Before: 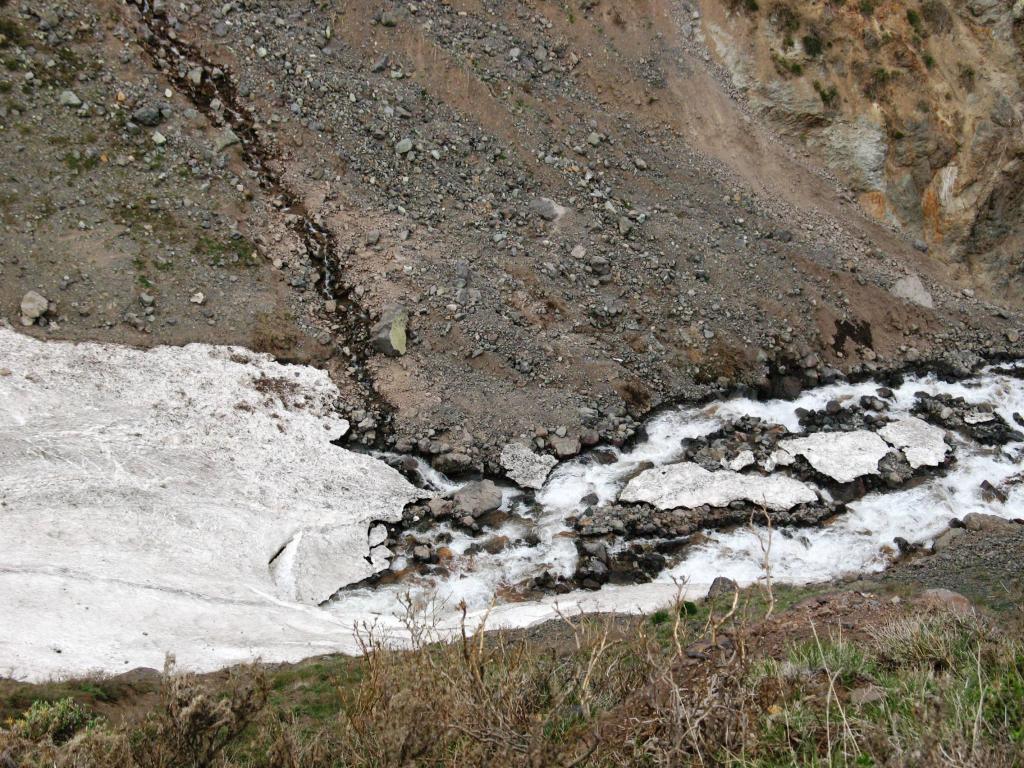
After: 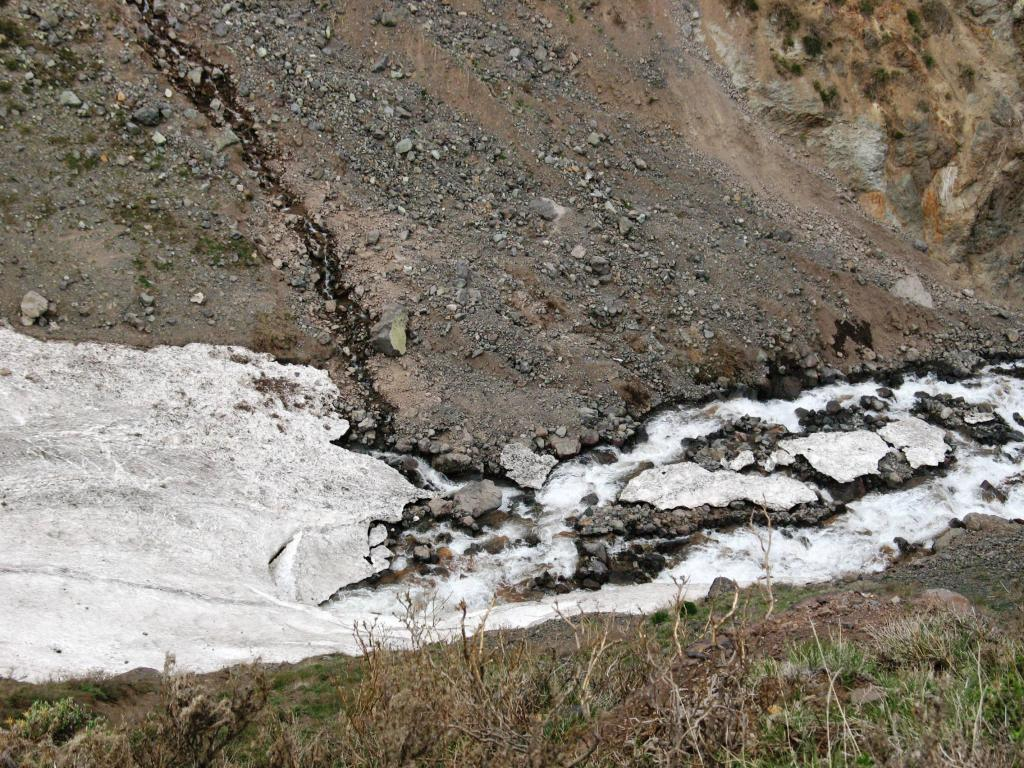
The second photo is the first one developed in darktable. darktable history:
contrast brightness saturation: saturation -0.029
shadows and highlights: shadows 47.18, highlights -40.67, soften with gaussian
